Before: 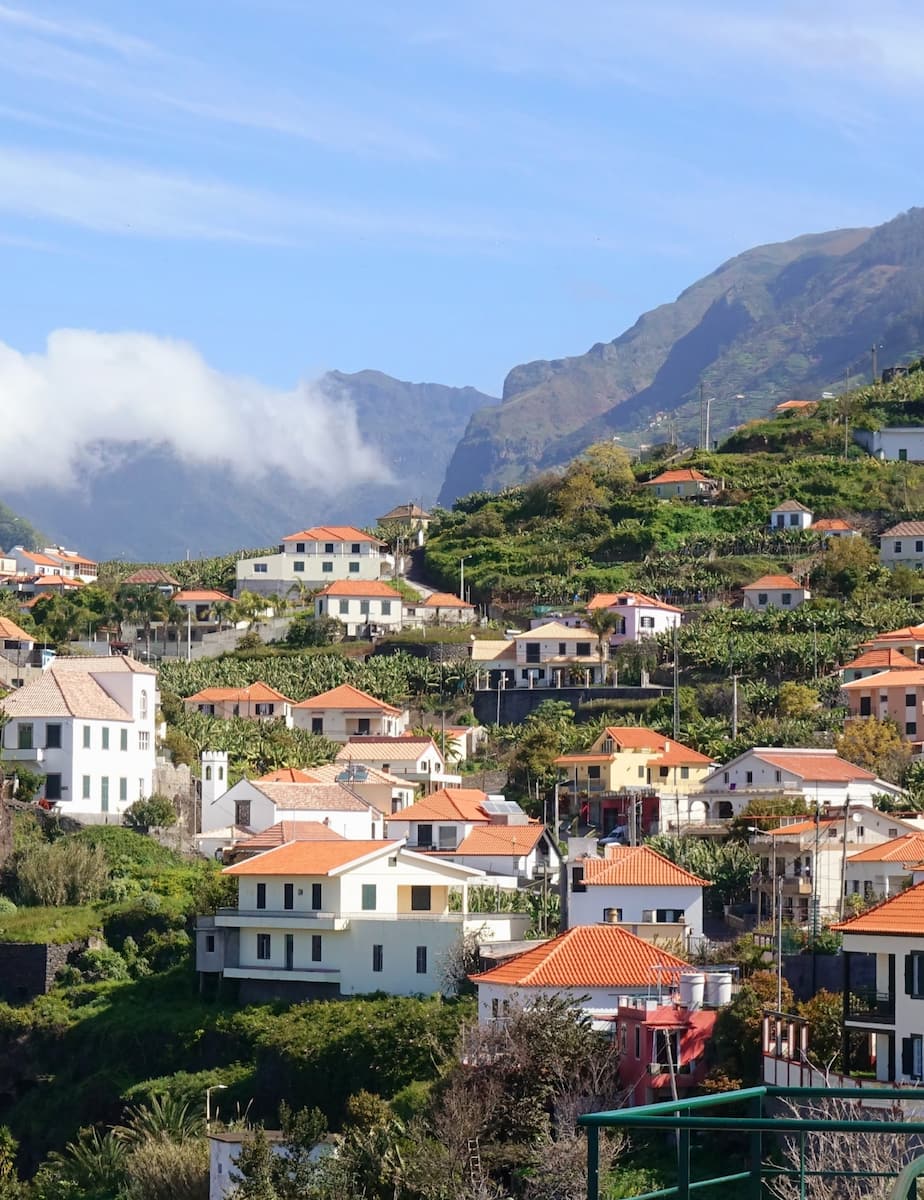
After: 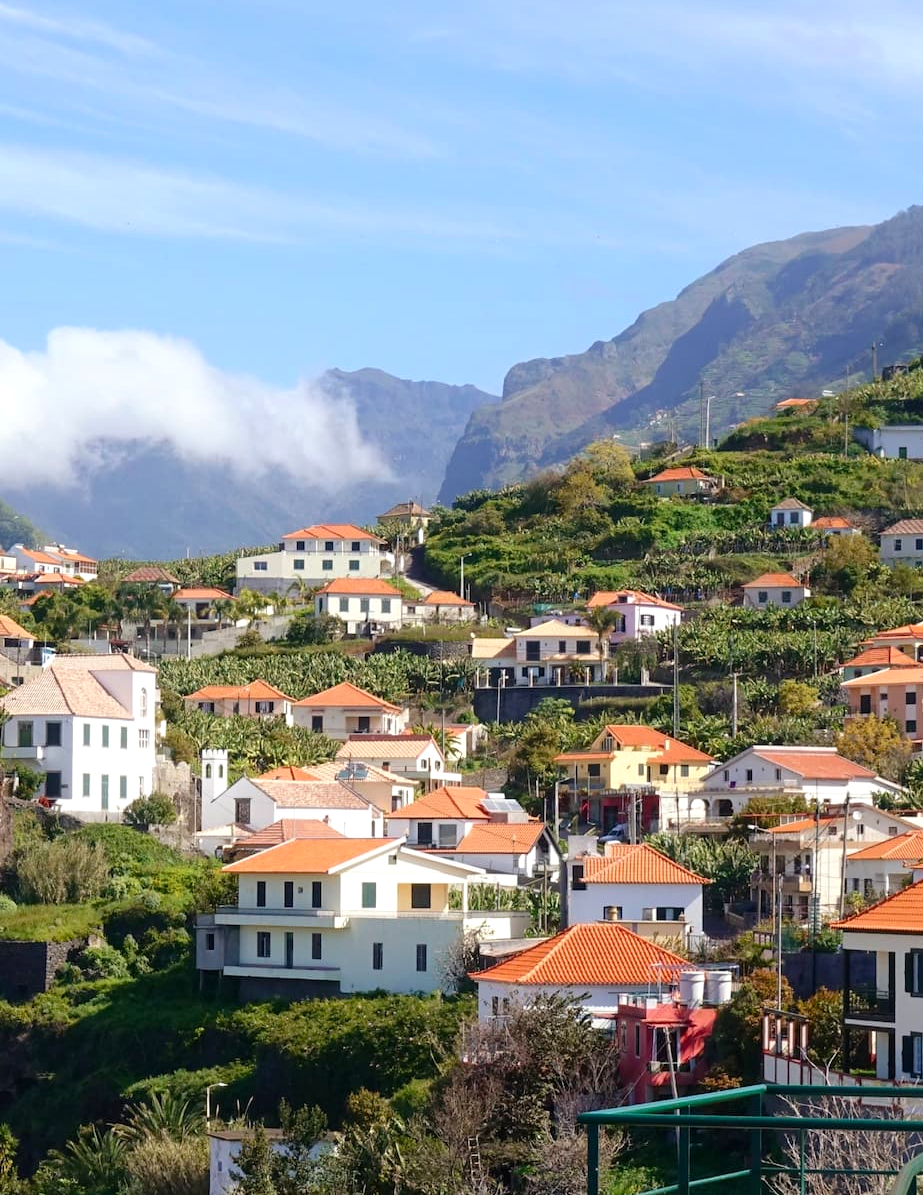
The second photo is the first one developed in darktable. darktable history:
crop: top 0.247%, bottom 0.143%
levels: levels [0, 0.476, 0.951]
color balance rgb: linear chroma grading › shadows -2.562%, linear chroma grading › highlights -14.719%, linear chroma grading › global chroma -9.52%, linear chroma grading › mid-tones -9.904%, perceptual saturation grading › global saturation 30.938%, global vibrance 20%
